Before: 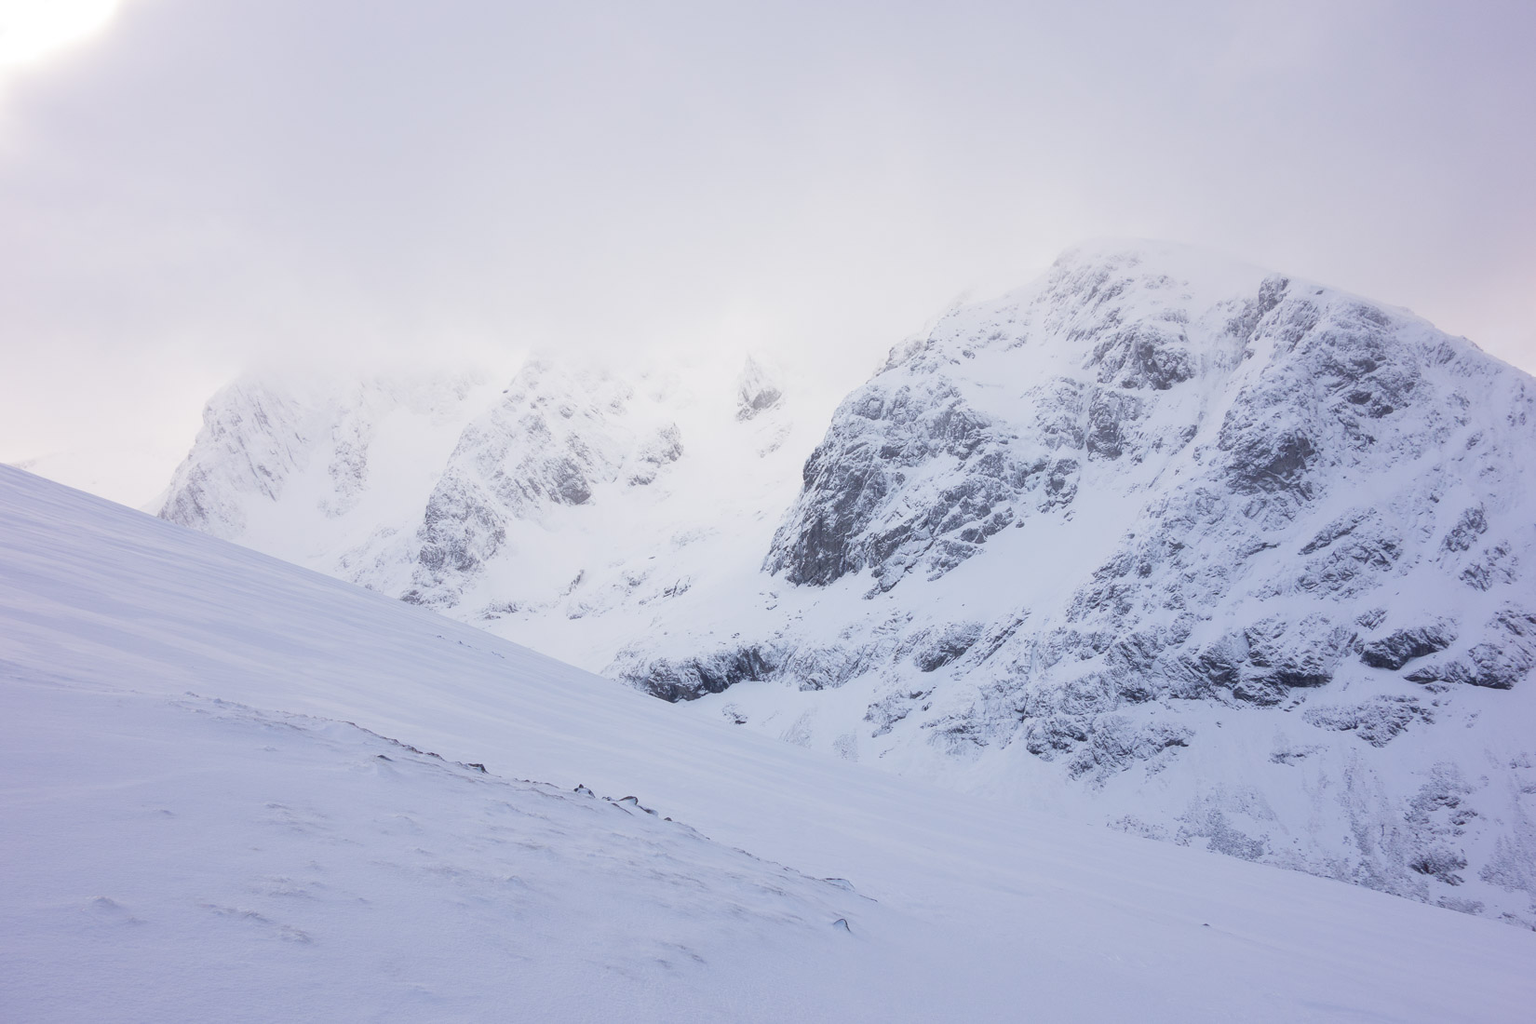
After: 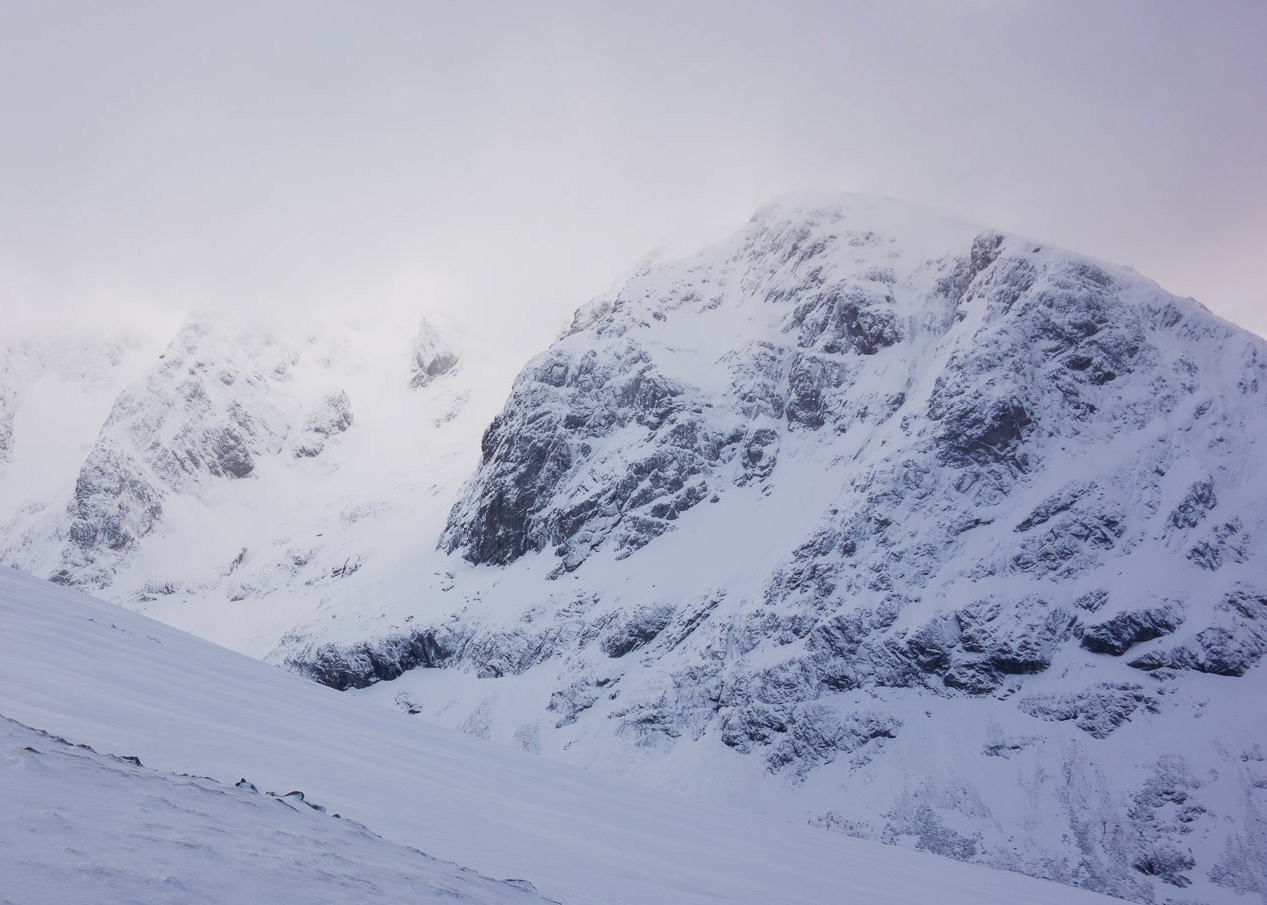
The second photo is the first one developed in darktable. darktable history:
contrast brightness saturation: brightness -0.2, saturation 0.08
crop: left 23.095%, top 5.827%, bottom 11.854%
